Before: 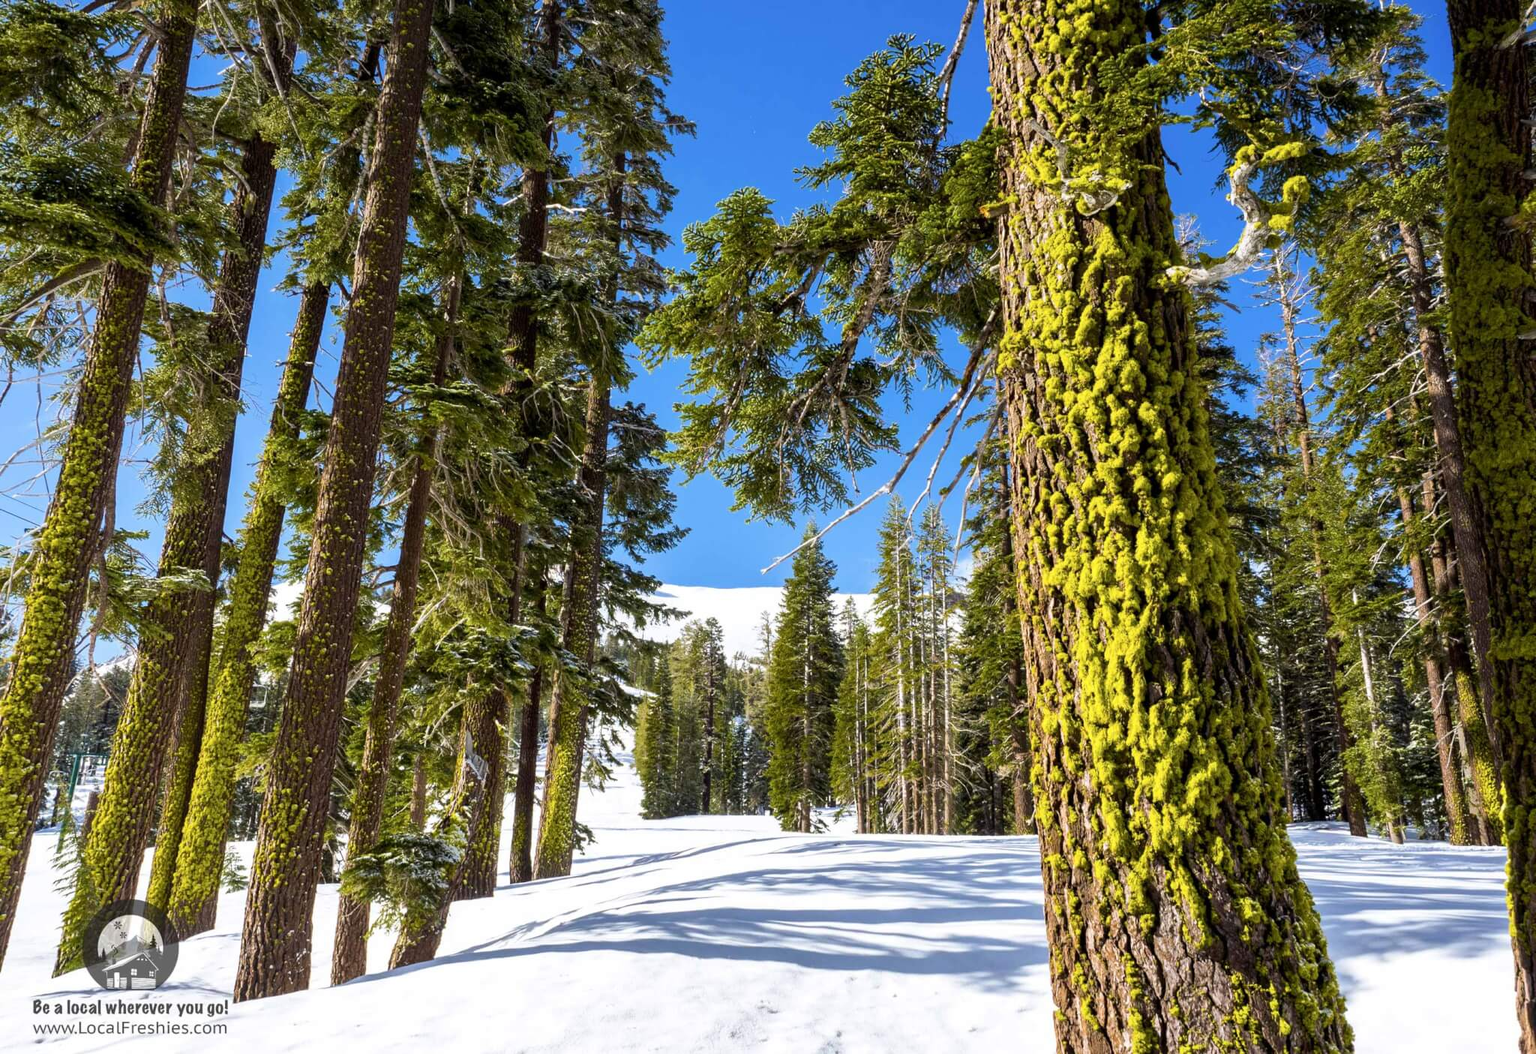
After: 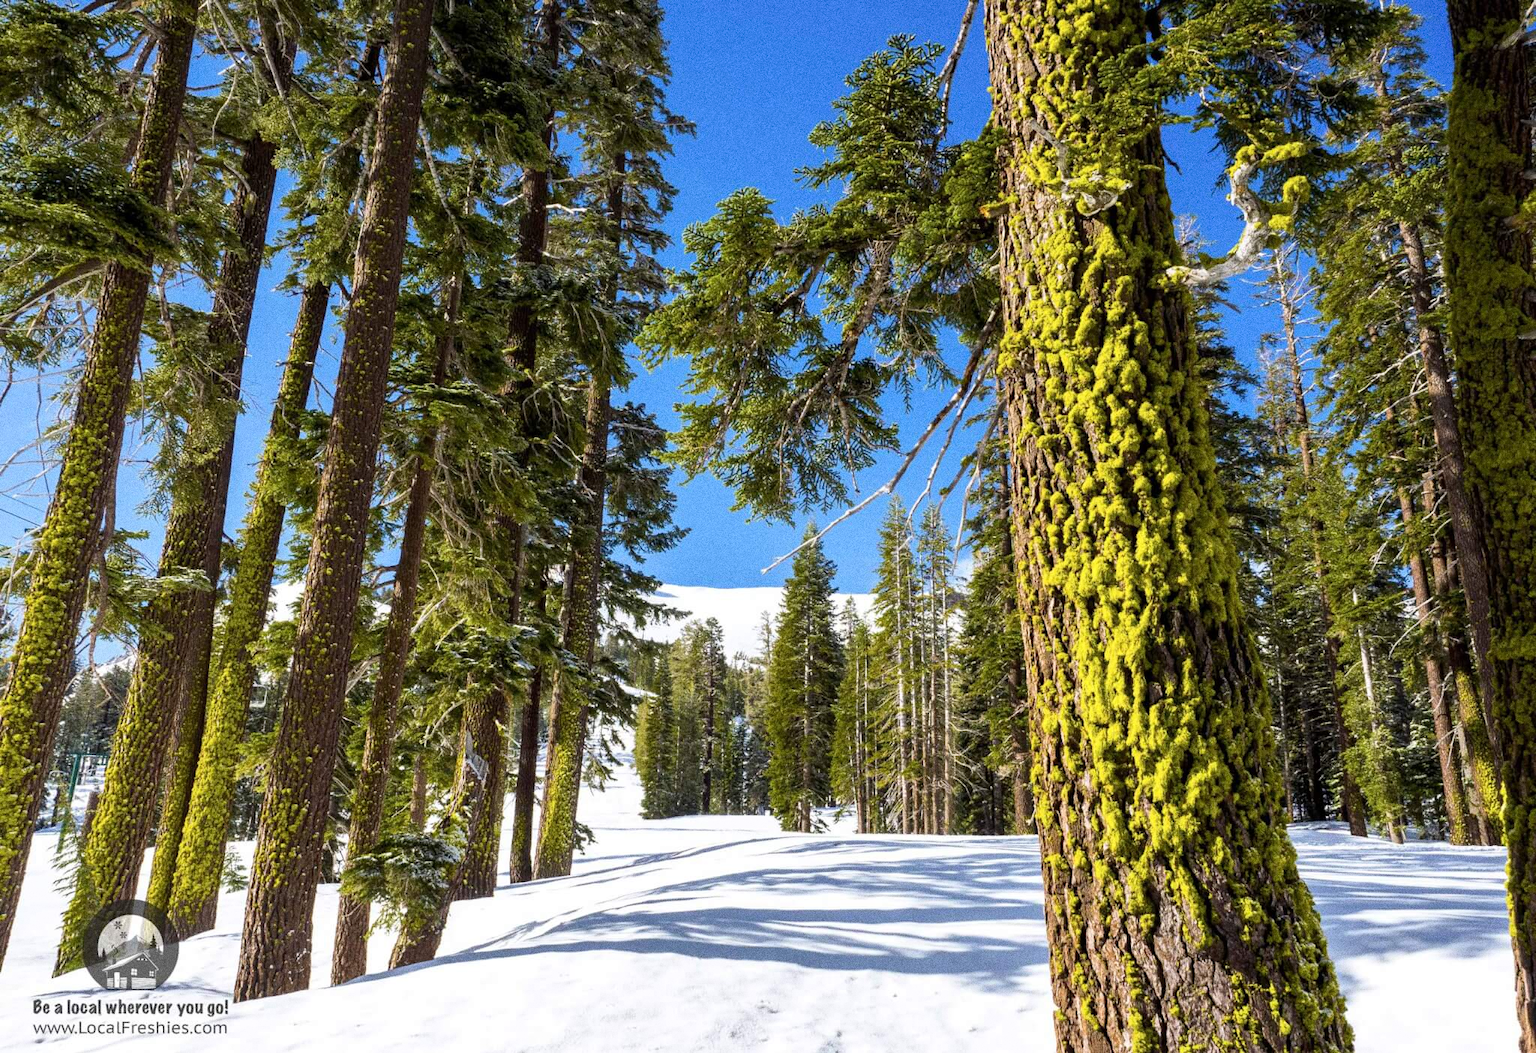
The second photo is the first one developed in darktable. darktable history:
grain: coarseness 0.09 ISO, strength 40%
tone equalizer: -7 EV 0.13 EV, smoothing diameter 25%, edges refinement/feathering 10, preserve details guided filter
